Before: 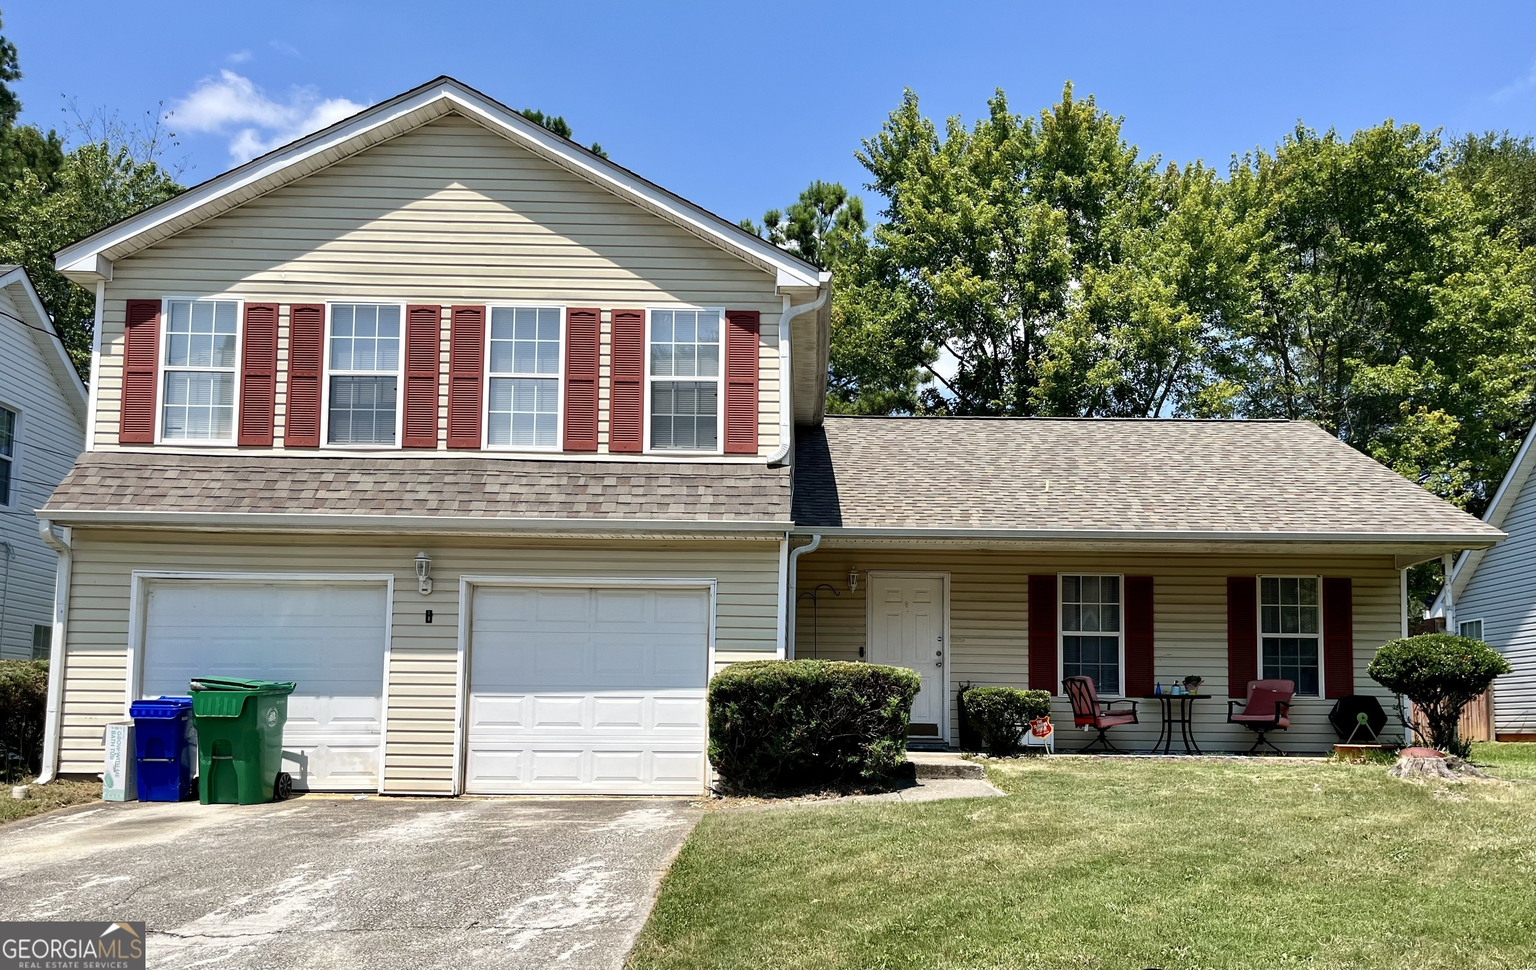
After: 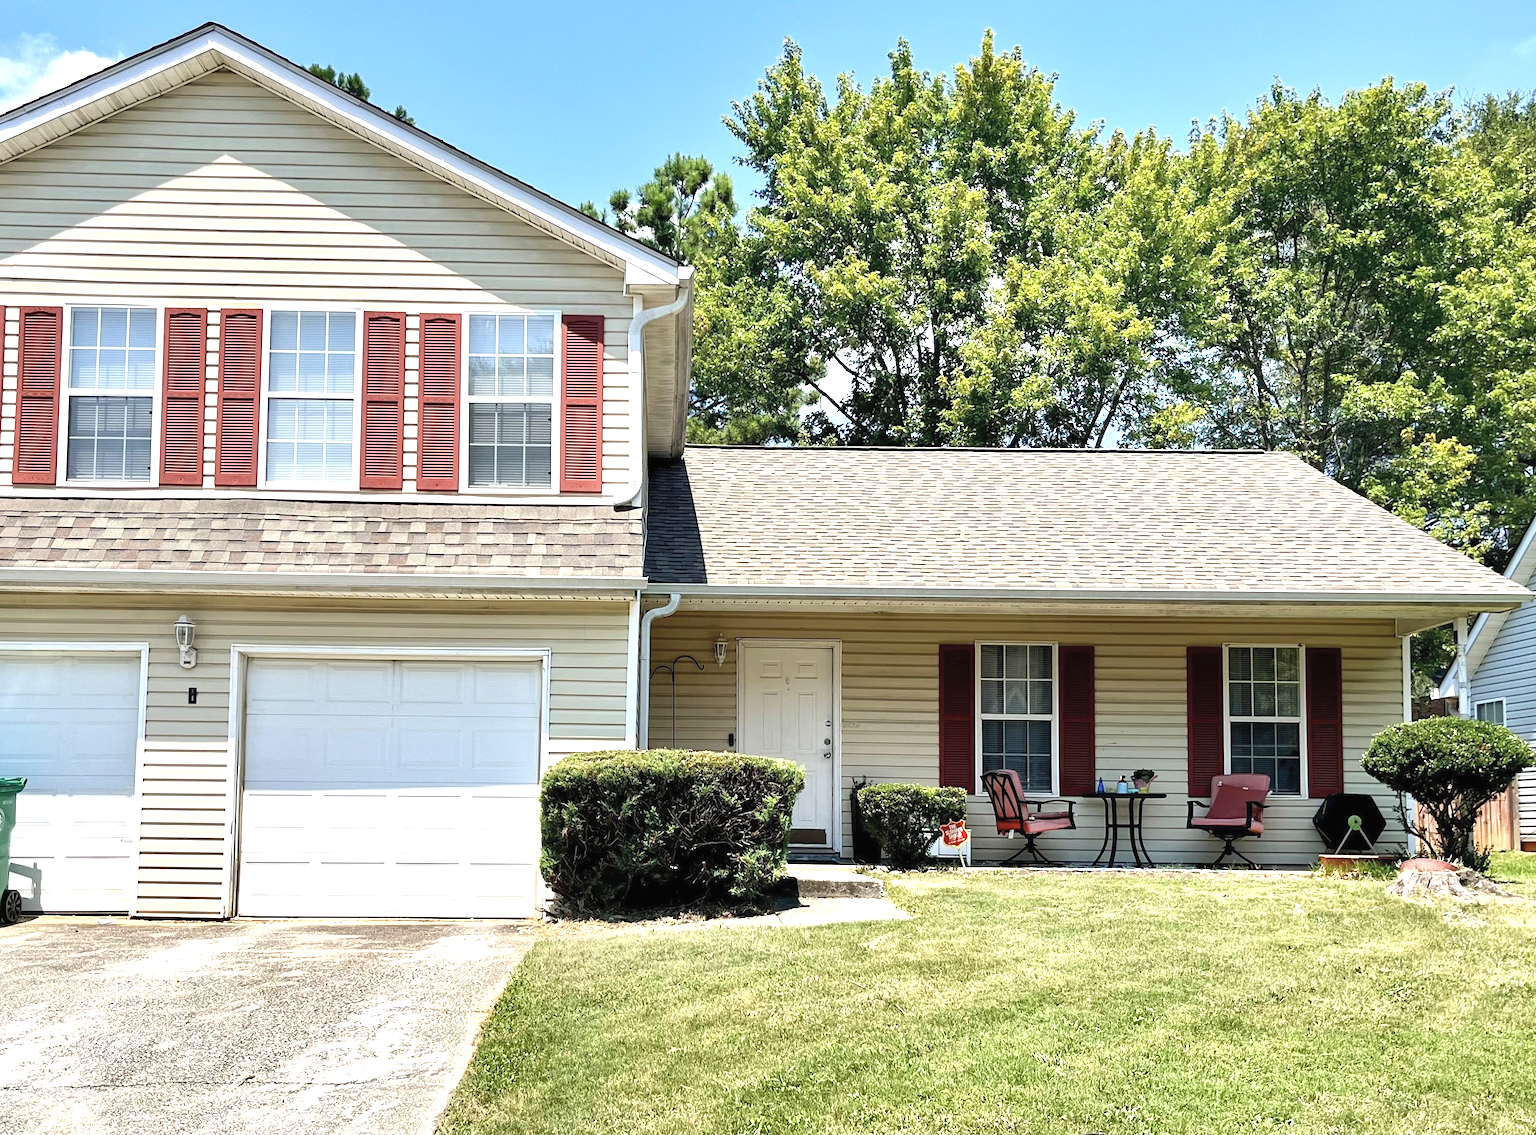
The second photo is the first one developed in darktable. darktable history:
exposure: black level correction 0, exposure 0.894 EV, compensate highlight preservation false
shadows and highlights: shadows 20.89, highlights -35.46, shadows color adjustment 98.02%, highlights color adjustment 59.42%, soften with gaussian
contrast brightness saturation: brightness 0.142
crop and rotate: left 17.874%, top 6%, right 1.798%
